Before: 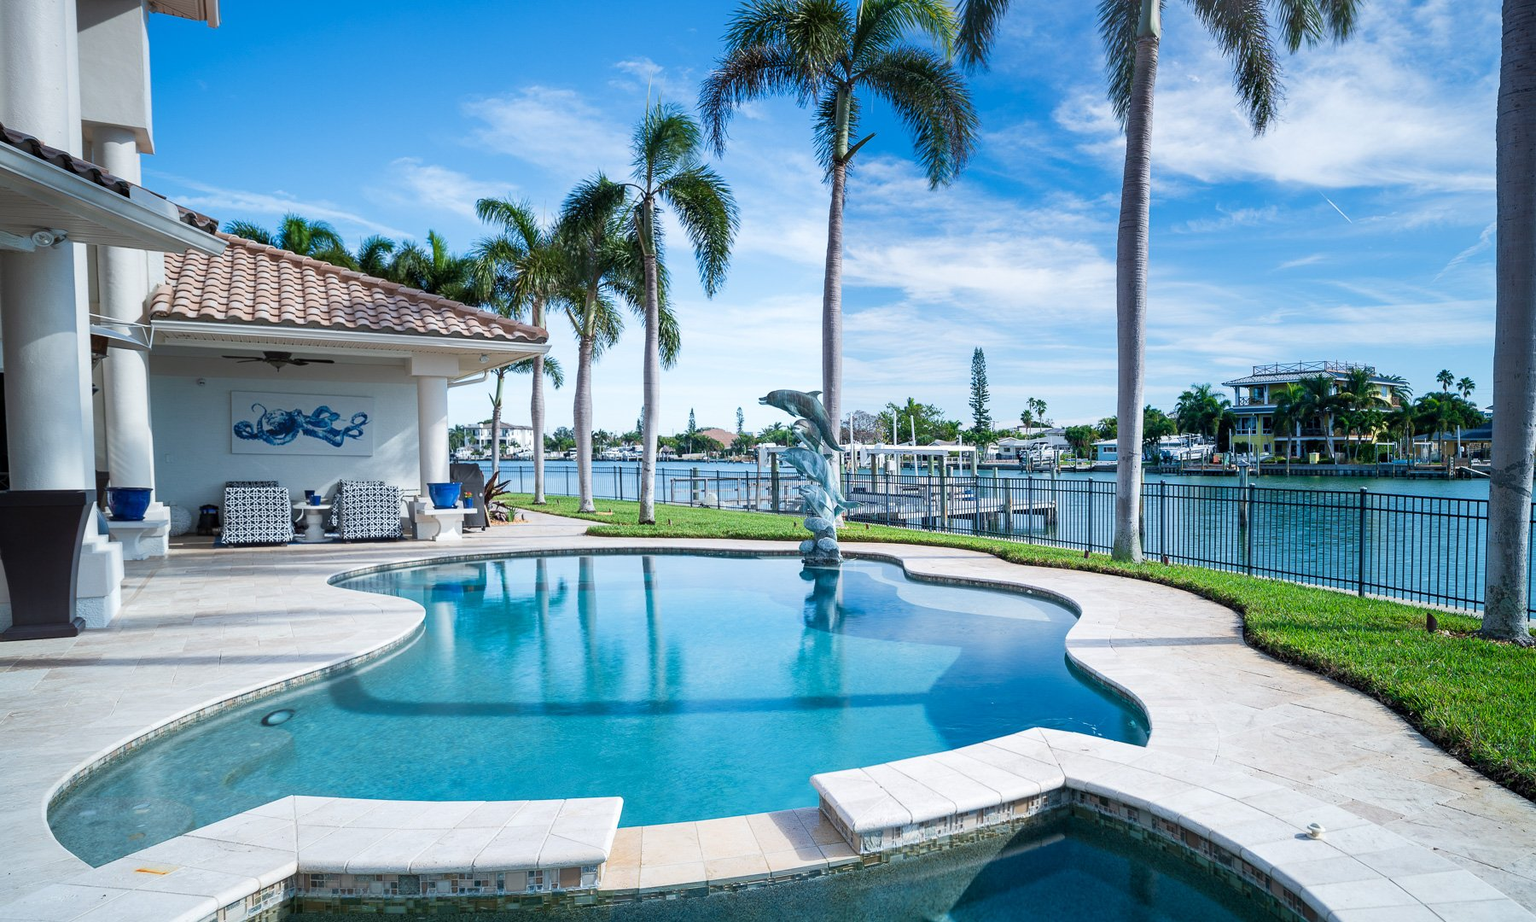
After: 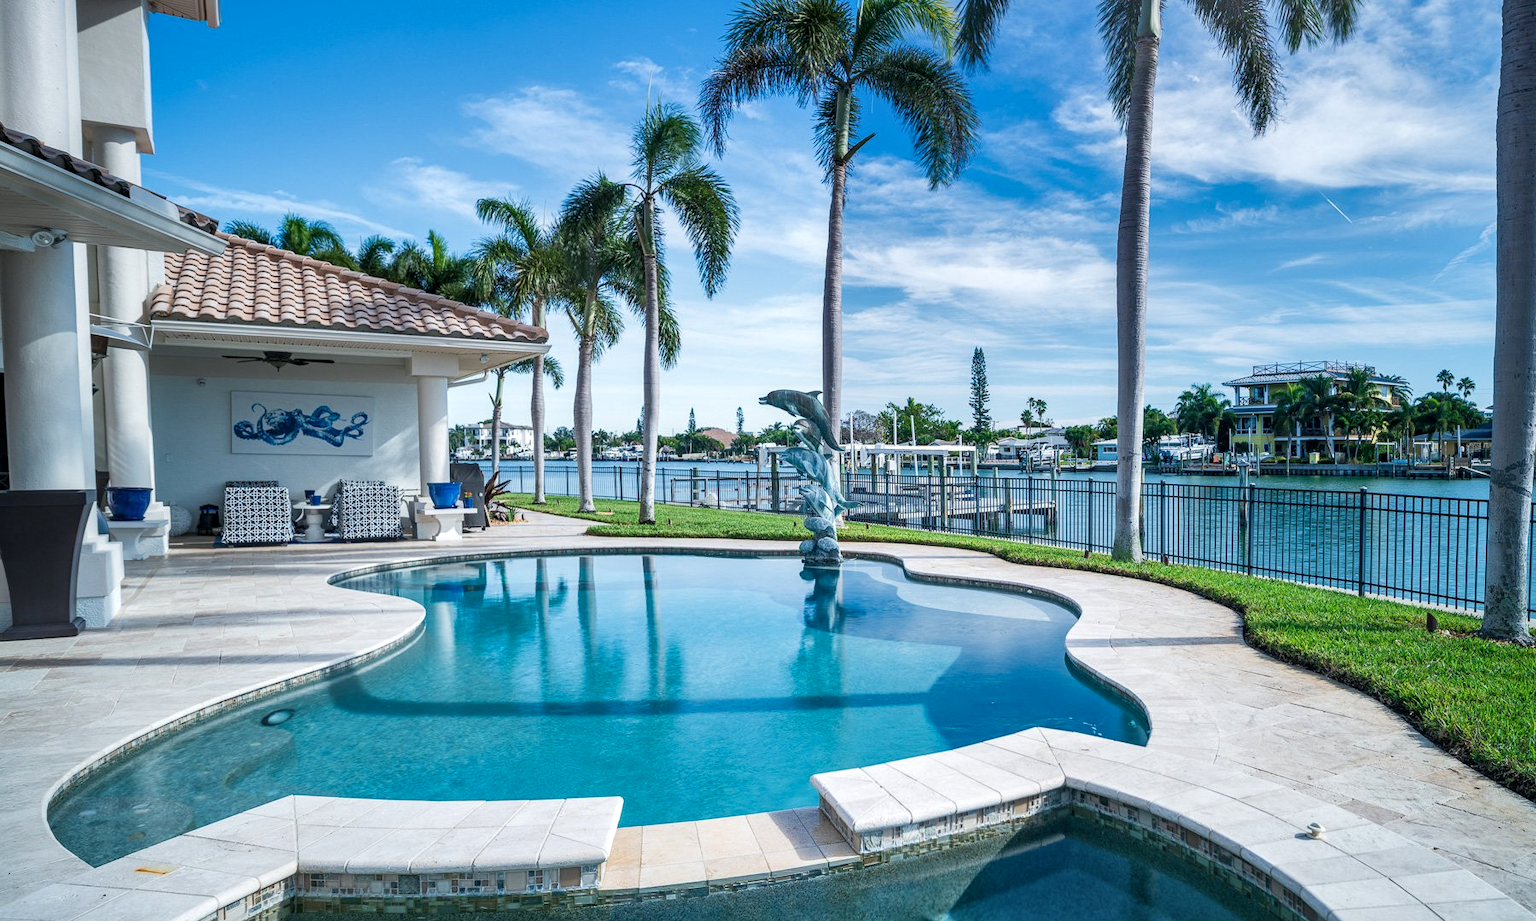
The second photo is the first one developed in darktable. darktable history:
shadows and highlights: shadows color adjustment 97.66%, soften with gaussian
color balance: mode lift, gamma, gain (sRGB), lift [1, 1, 1.022, 1.026]
local contrast: on, module defaults
